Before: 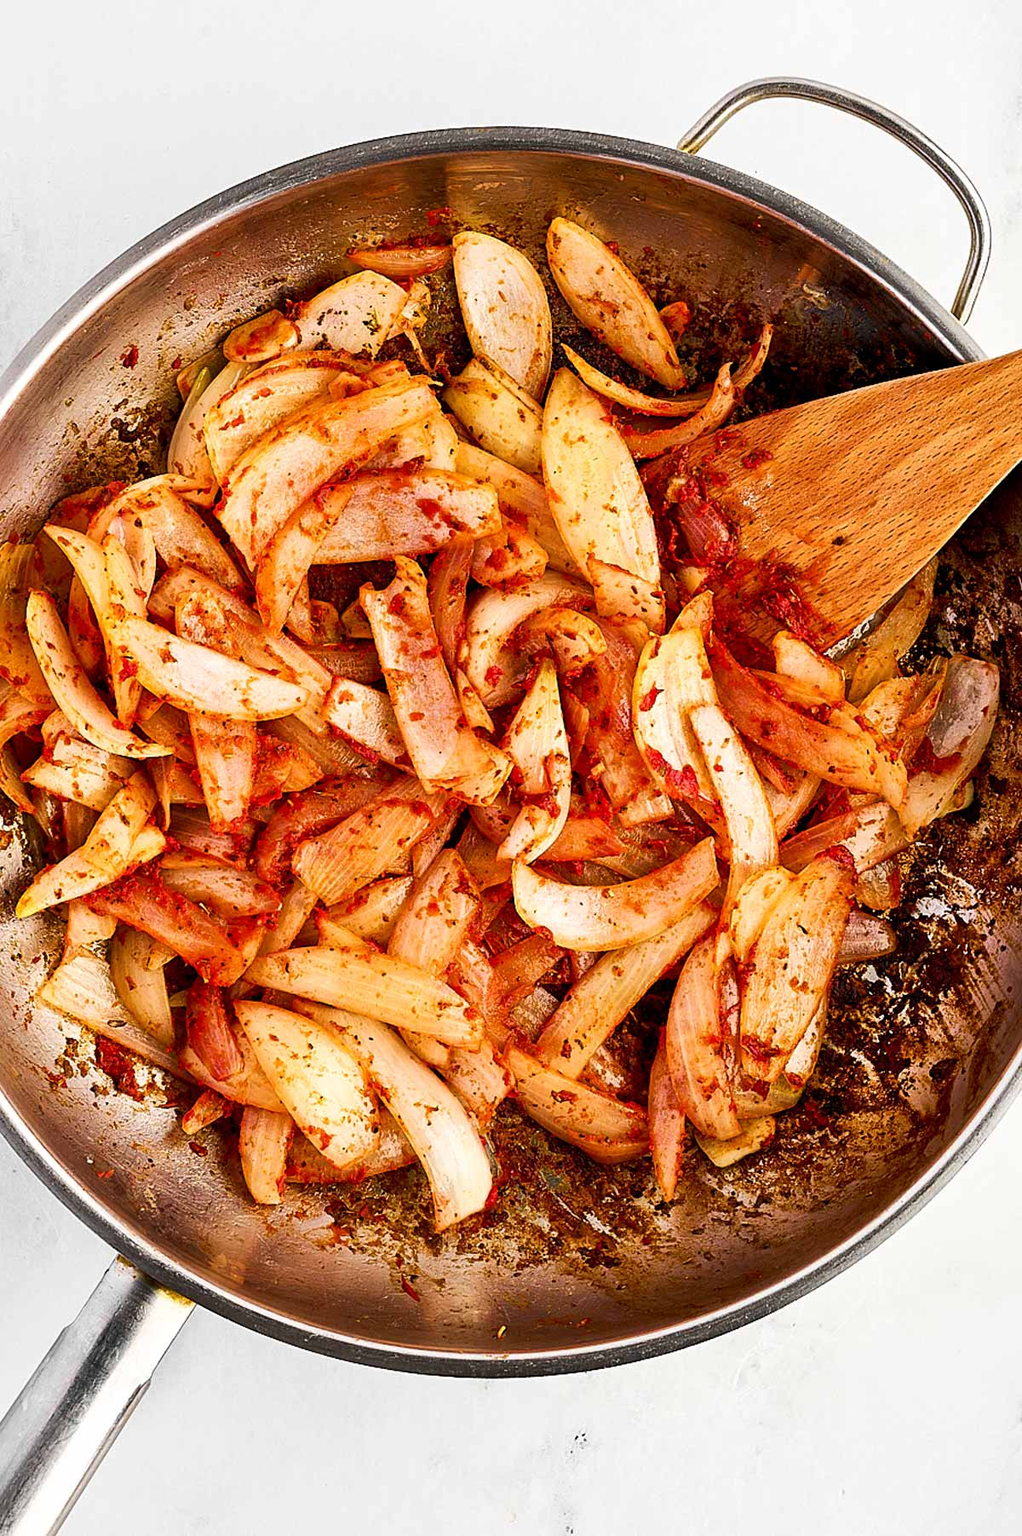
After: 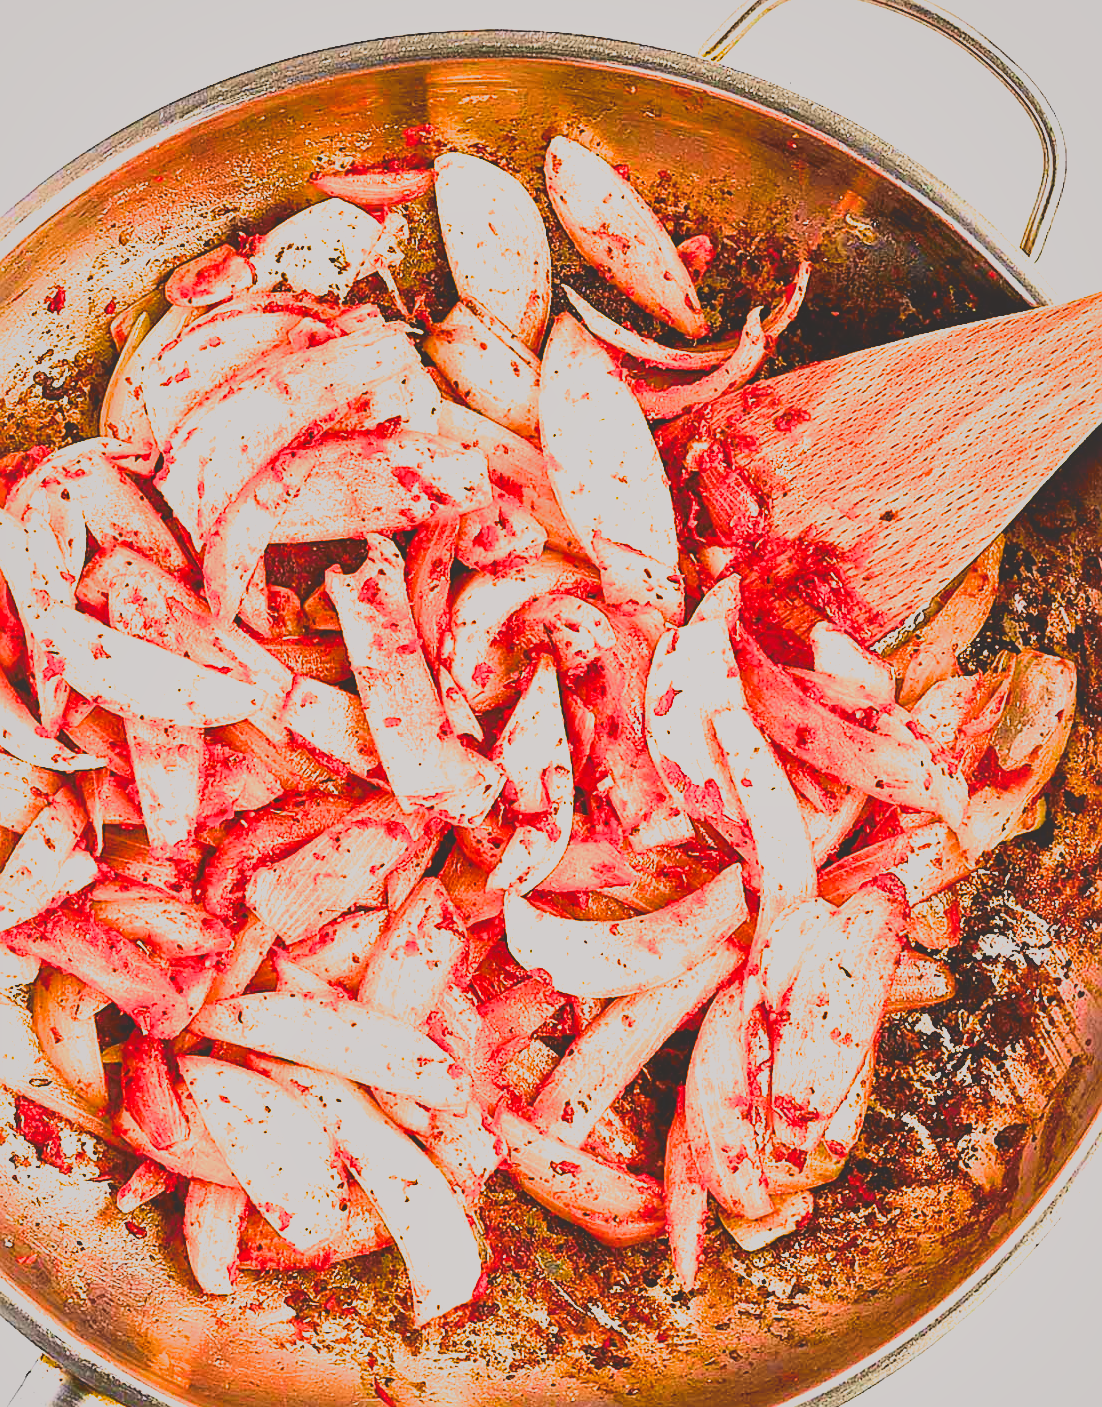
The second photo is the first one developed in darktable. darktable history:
crop: left 8.165%, top 6.603%, bottom 15.345%
exposure: black level correction -0.006, exposure 1 EV, compensate highlight preservation false
shadows and highlights: on, module defaults
color balance rgb: shadows fall-off 101.986%, linear chroma grading › global chroma 6.374%, perceptual saturation grading › global saturation 25.519%, mask middle-gray fulcrum 21.738%
sharpen: radius 1.886, amount 0.407, threshold 1.176
contrast brightness saturation: contrast -0.291
tone curve: curves: ch0 [(0, 0.006) (0.184, 0.172) (0.405, 0.46) (0.456, 0.528) (0.634, 0.728) (0.877, 0.89) (0.984, 0.935)]; ch1 [(0, 0) (0.443, 0.43) (0.492, 0.495) (0.566, 0.582) (0.595, 0.606) (0.608, 0.609) (0.65, 0.677) (1, 1)]; ch2 [(0, 0) (0.33, 0.301) (0.421, 0.443) (0.447, 0.489) (0.492, 0.495) (0.537, 0.583) (0.586, 0.591) (0.663, 0.686) (1, 1)], color space Lab, independent channels, preserve colors none
filmic rgb: black relative exposure -6.43 EV, white relative exposure 2.43 EV, target white luminance 99.923%, hardness 5.27, latitude 0.594%, contrast 1.438, highlights saturation mix 3.39%, iterations of high-quality reconstruction 0
